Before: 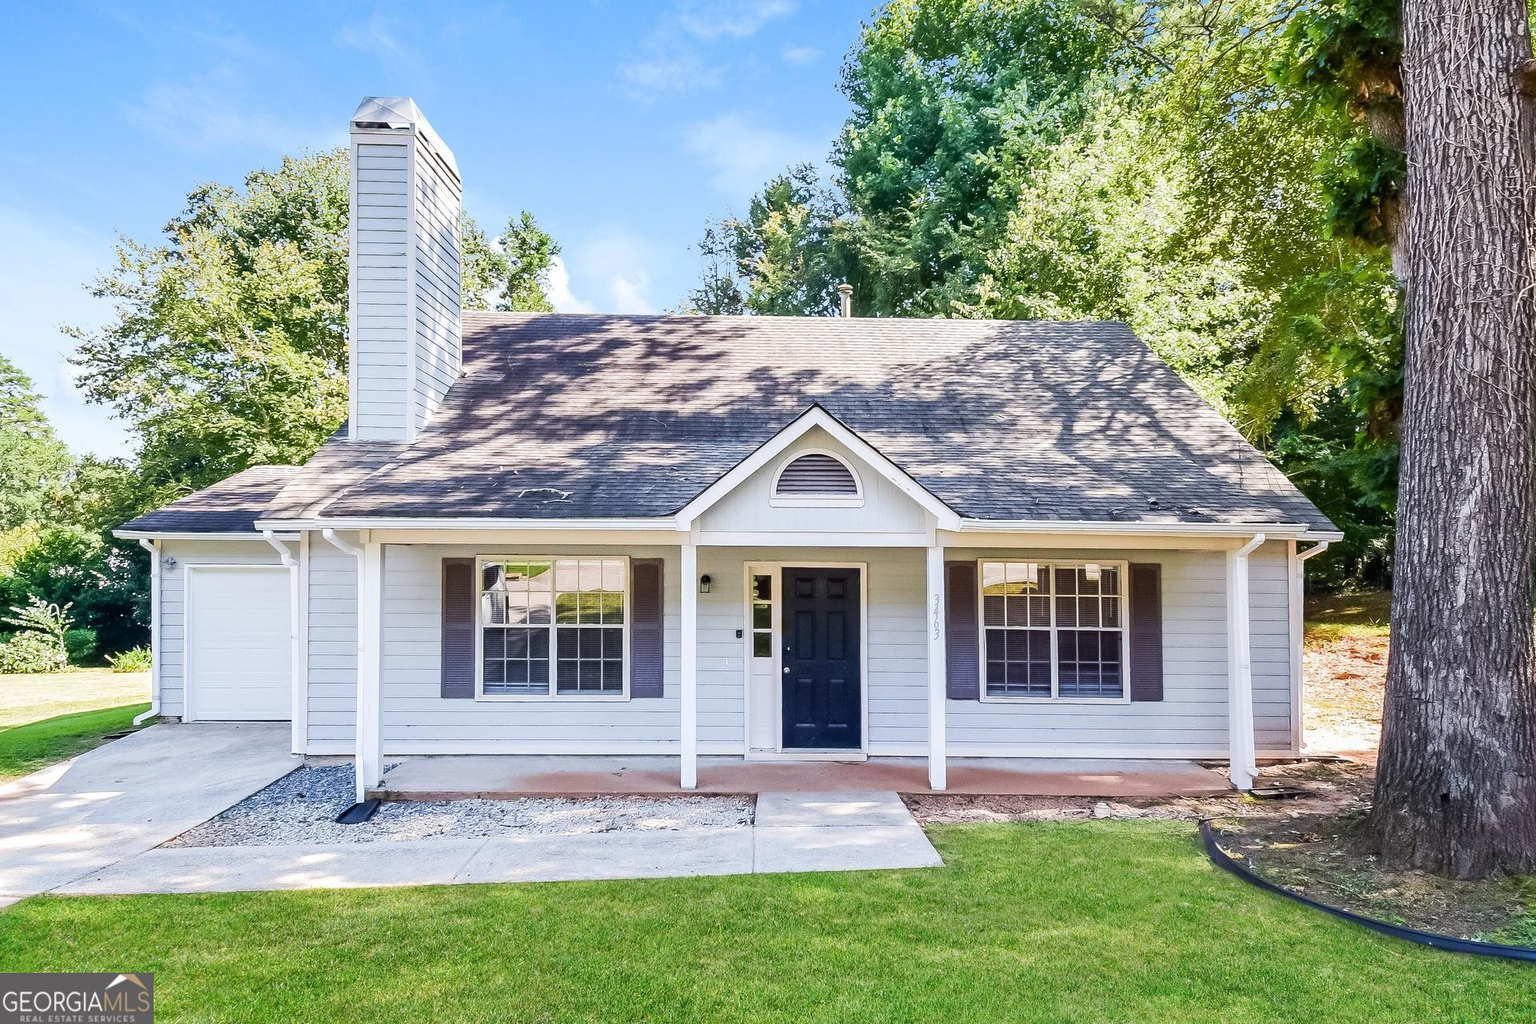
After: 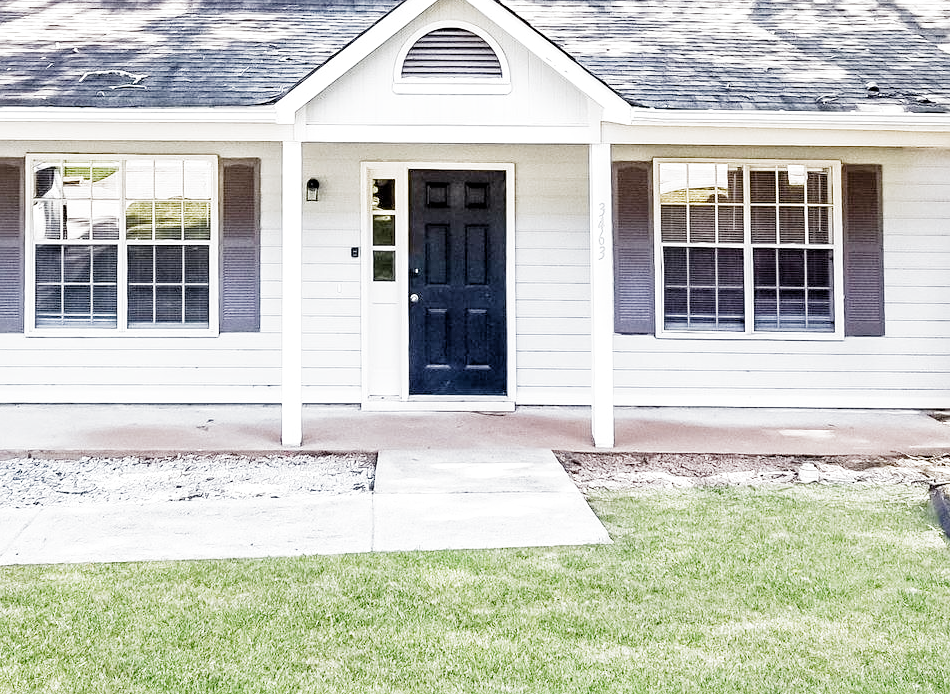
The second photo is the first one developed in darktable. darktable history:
sharpen: amount 0.203
exposure: black level correction 0, exposure 1.369 EV, compensate highlight preservation false
filmic rgb: black relative exposure -5.03 EV, white relative exposure 3.98 EV, hardness 2.9, contrast 1.1, highlights saturation mix -19.71%, preserve chrominance no, color science v5 (2021)
crop: left 29.646%, top 42.245%, right 20.864%, bottom 3.482%
local contrast: highlights 105%, shadows 98%, detail 120%, midtone range 0.2
